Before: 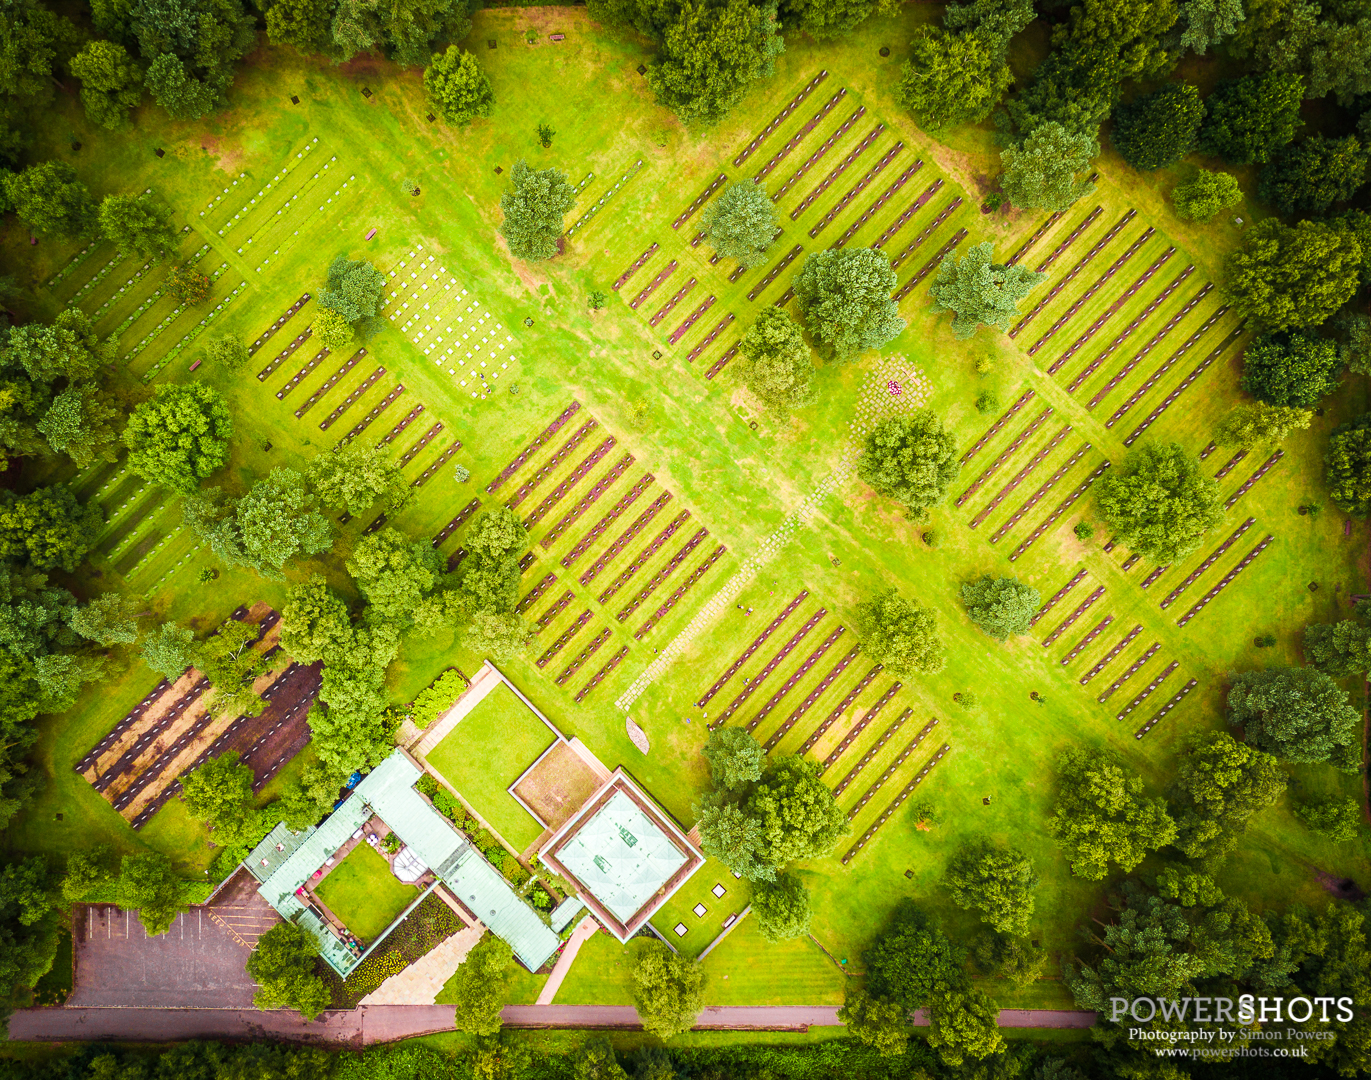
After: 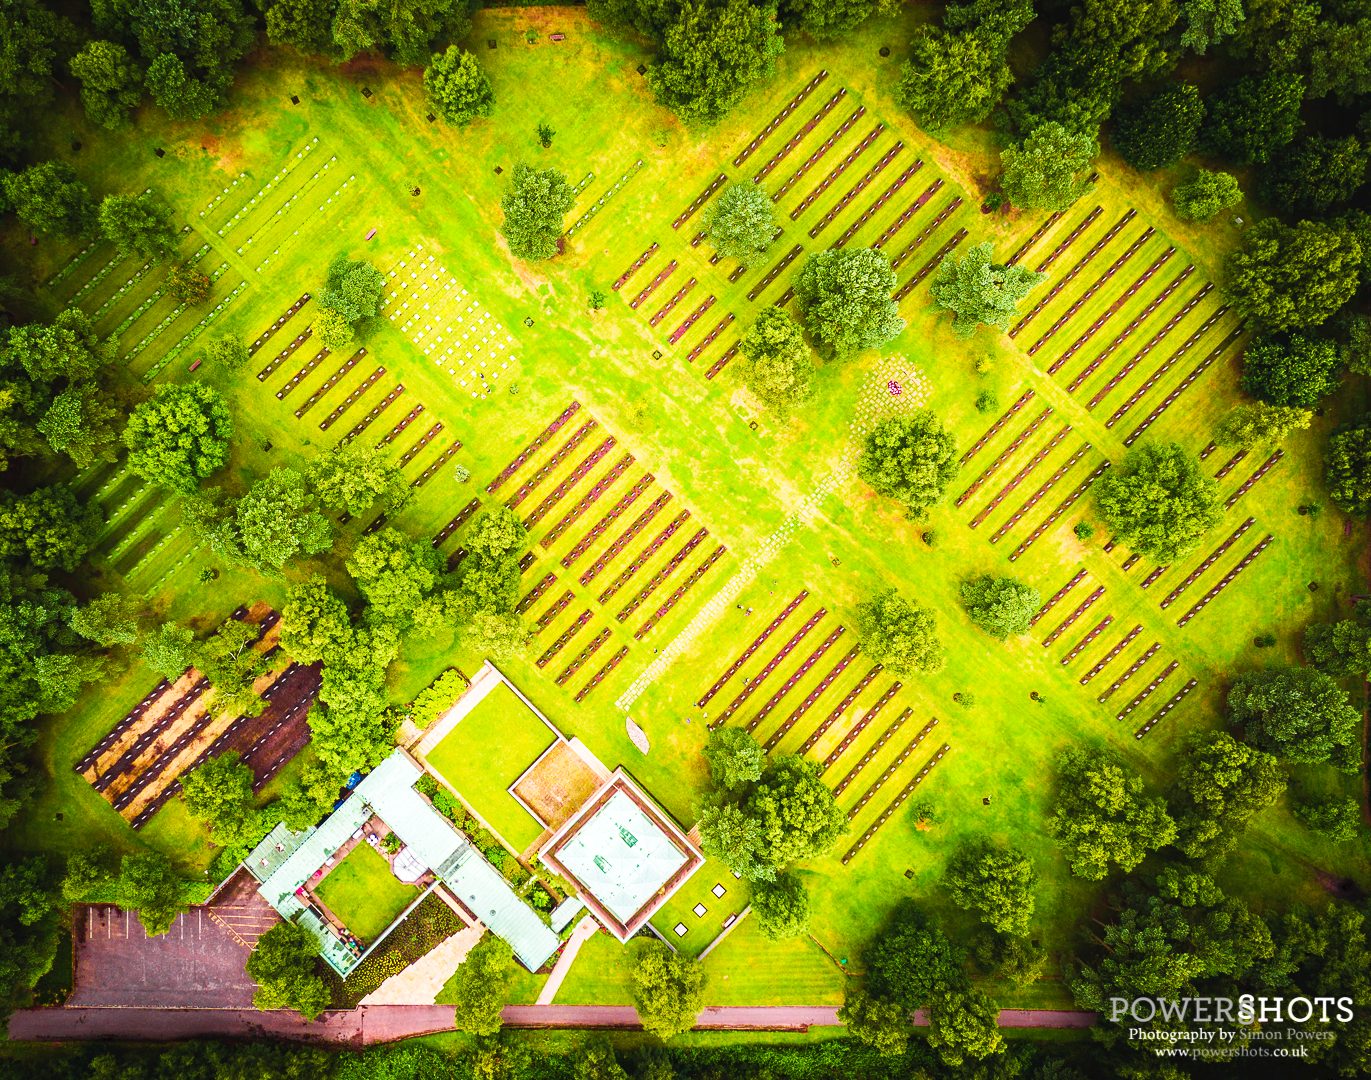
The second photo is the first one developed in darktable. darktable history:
haze removal: strength 0.29, distance 0.25, compatibility mode true, adaptive false
tone curve: curves: ch0 [(0, 0) (0.003, 0.036) (0.011, 0.04) (0.025, 0.042) (0.044, 0.052) (0.069, 0.066) (0.1, 0.085) (0.136, 0.106) (0.177, 0.144) (0.224, 0.188) (0.277, 0.241) (0.335, 0.307) (0.399, 0.382) (0.468, 0.466) (0.543, 0.56) (0.623, 0.672) (0.709, 0.772) (0.801, 0.876) (0.898, 0.949) (1, 1)], preserve colors none
